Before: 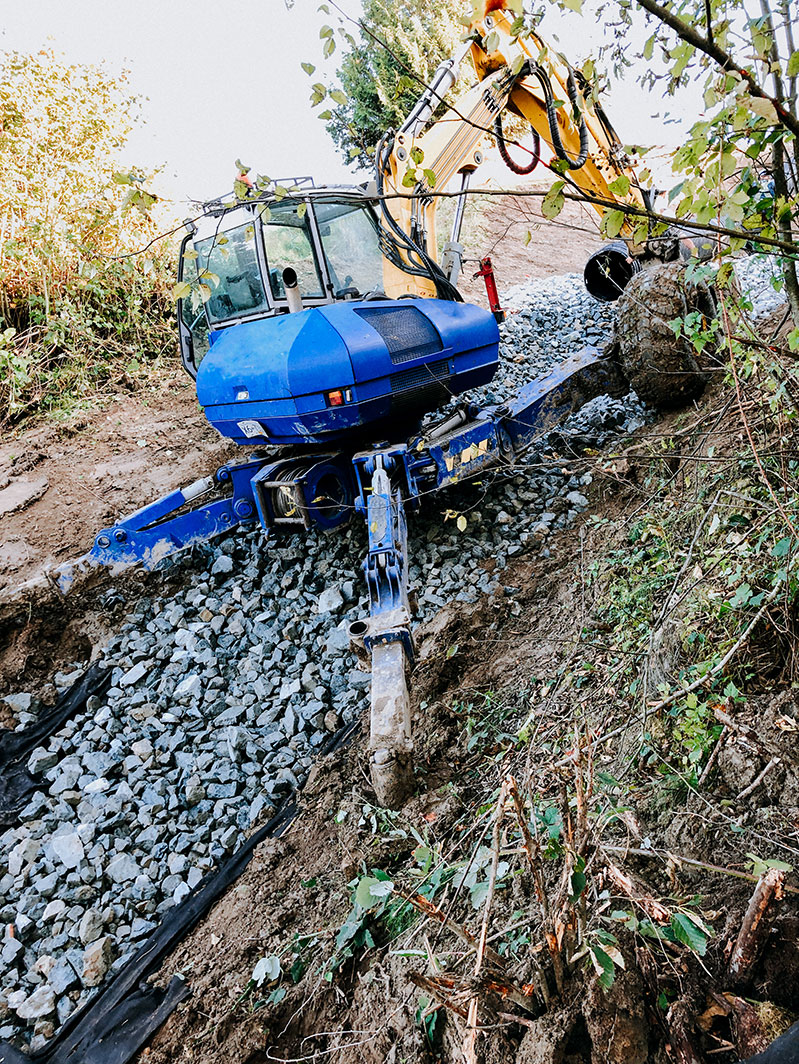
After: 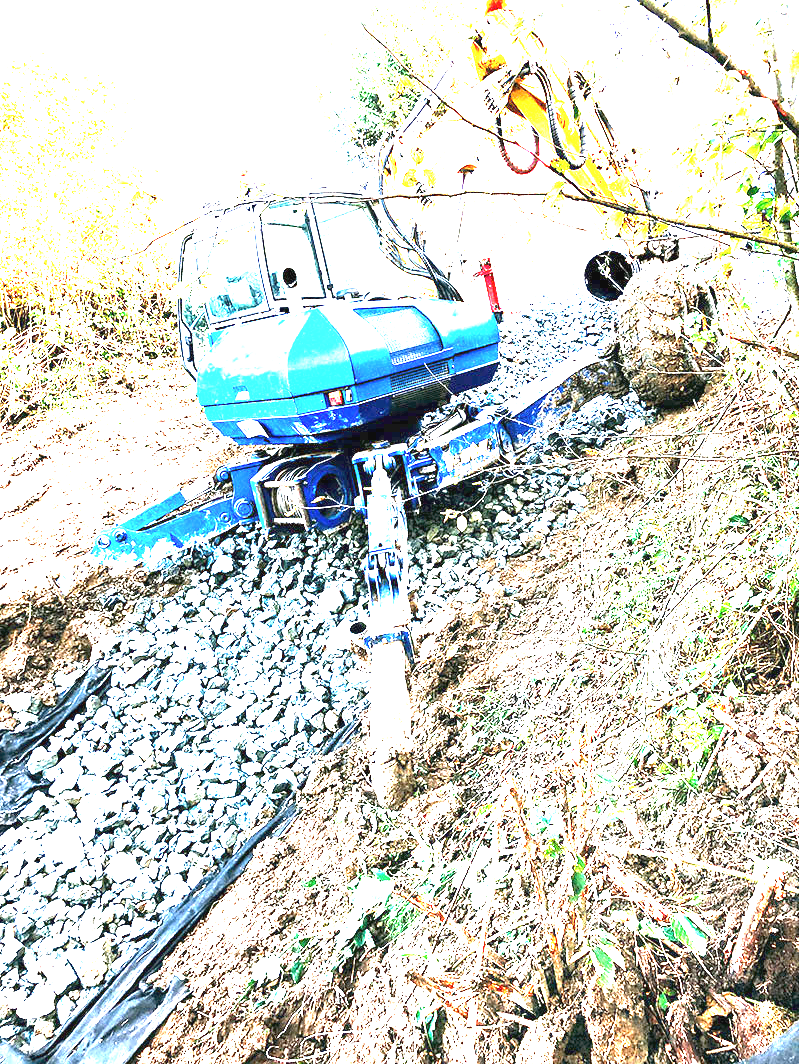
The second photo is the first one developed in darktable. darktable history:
exposure: black level correction 0, exposure 4 EV, compensate exposure bias true, compensate highlight preservation false
color balance: contrast fulcrum 17.78%
shadows and highlights: shadows 12, white point adjustment 1.2, highlights -0.36, soften with gaussian
